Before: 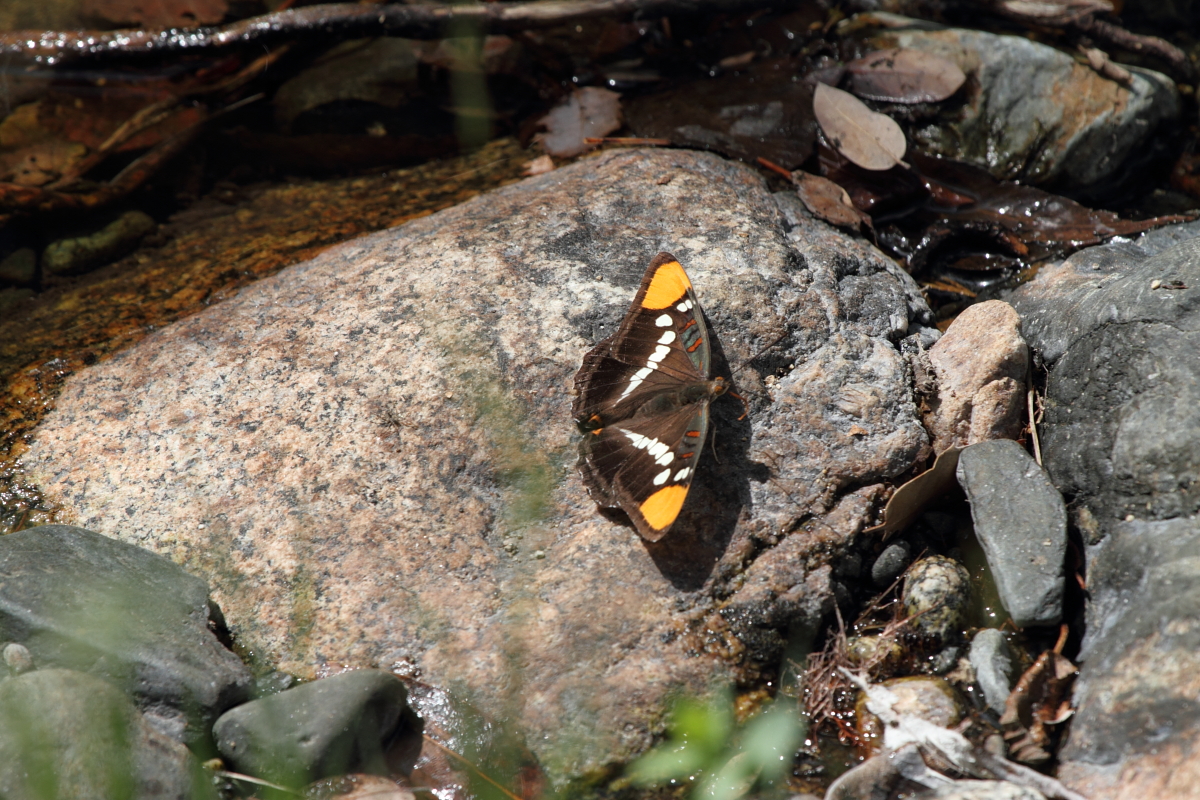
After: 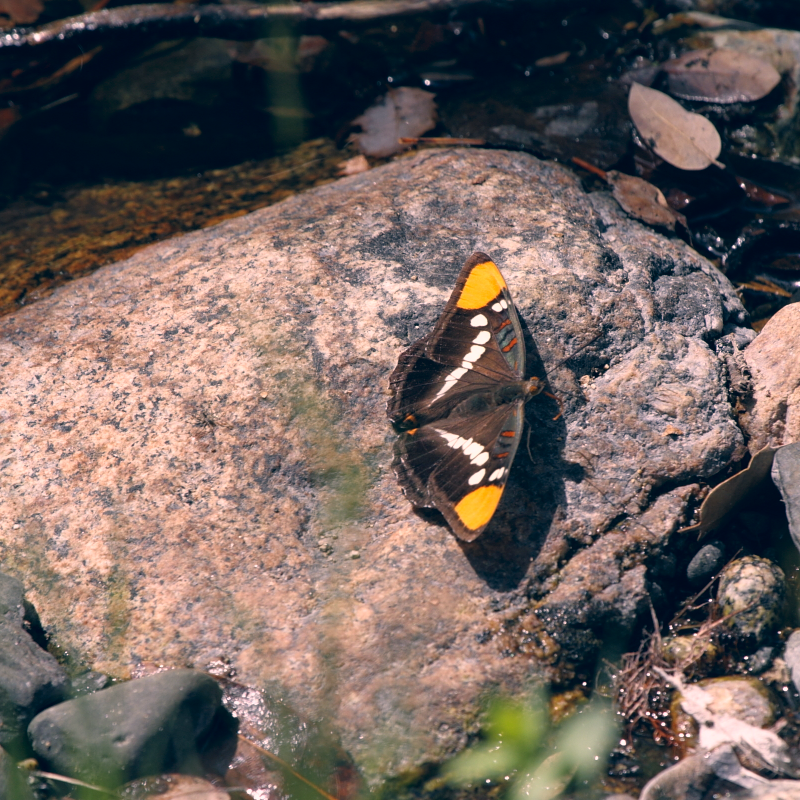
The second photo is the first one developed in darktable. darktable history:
color correction: highlights a* 10.32, highlights b* 14.66, shadows a* -9.59, shadows b* -15.02
crop and rotate: left 15.446%, right 17.836%
white balance: red 1.05, blue 1.072
